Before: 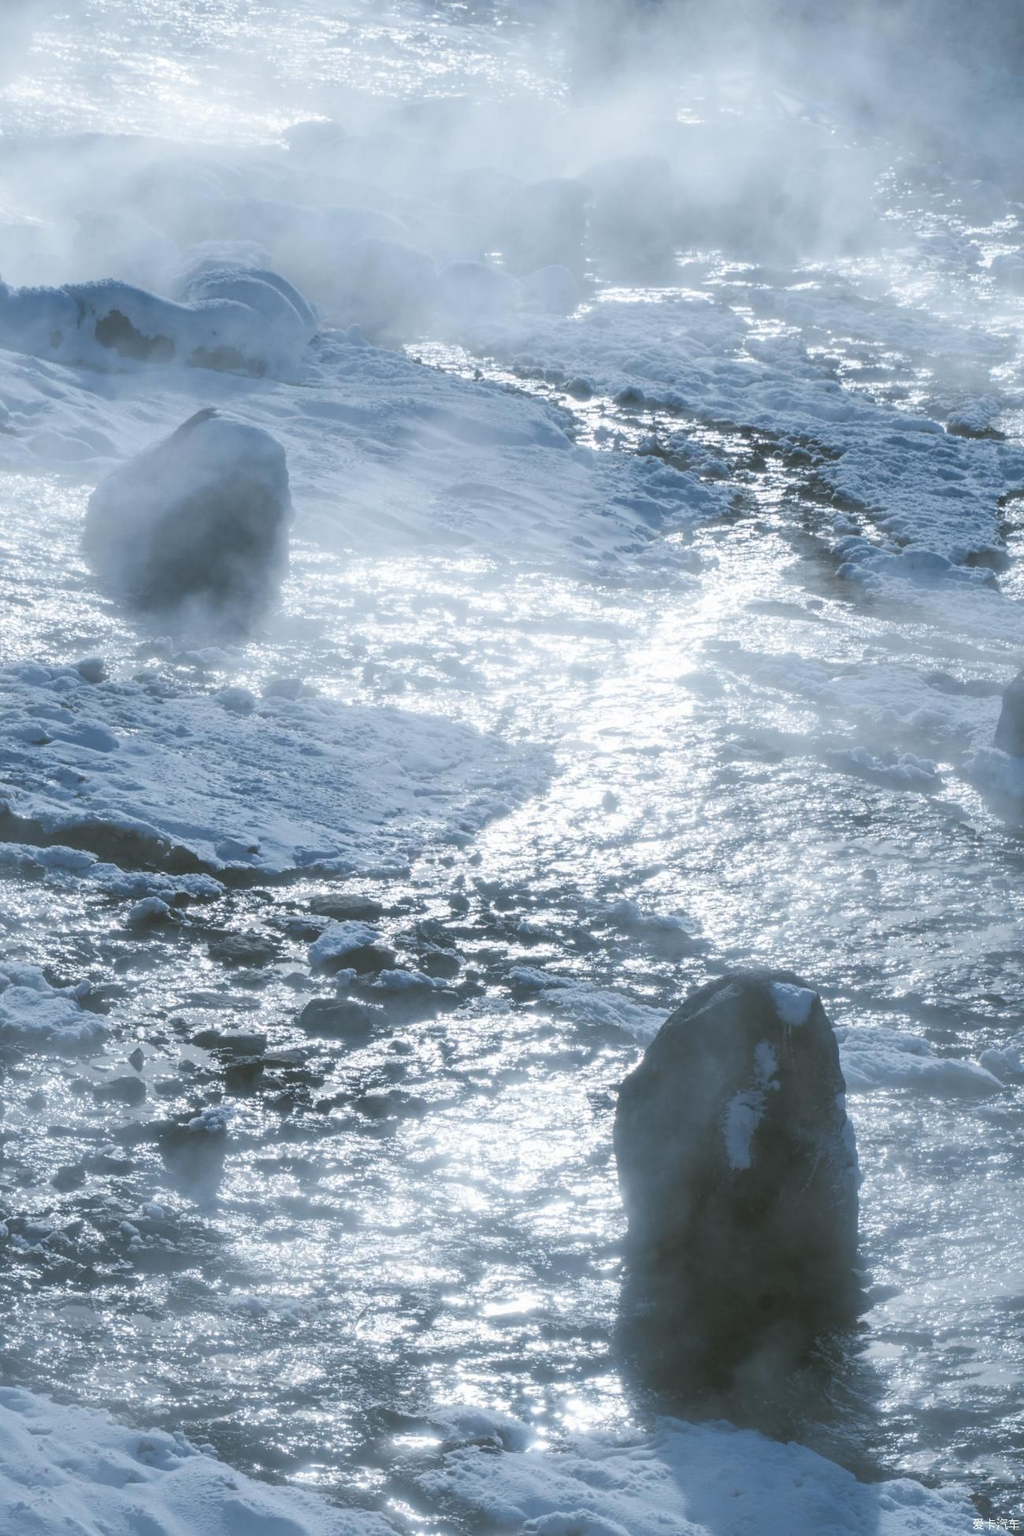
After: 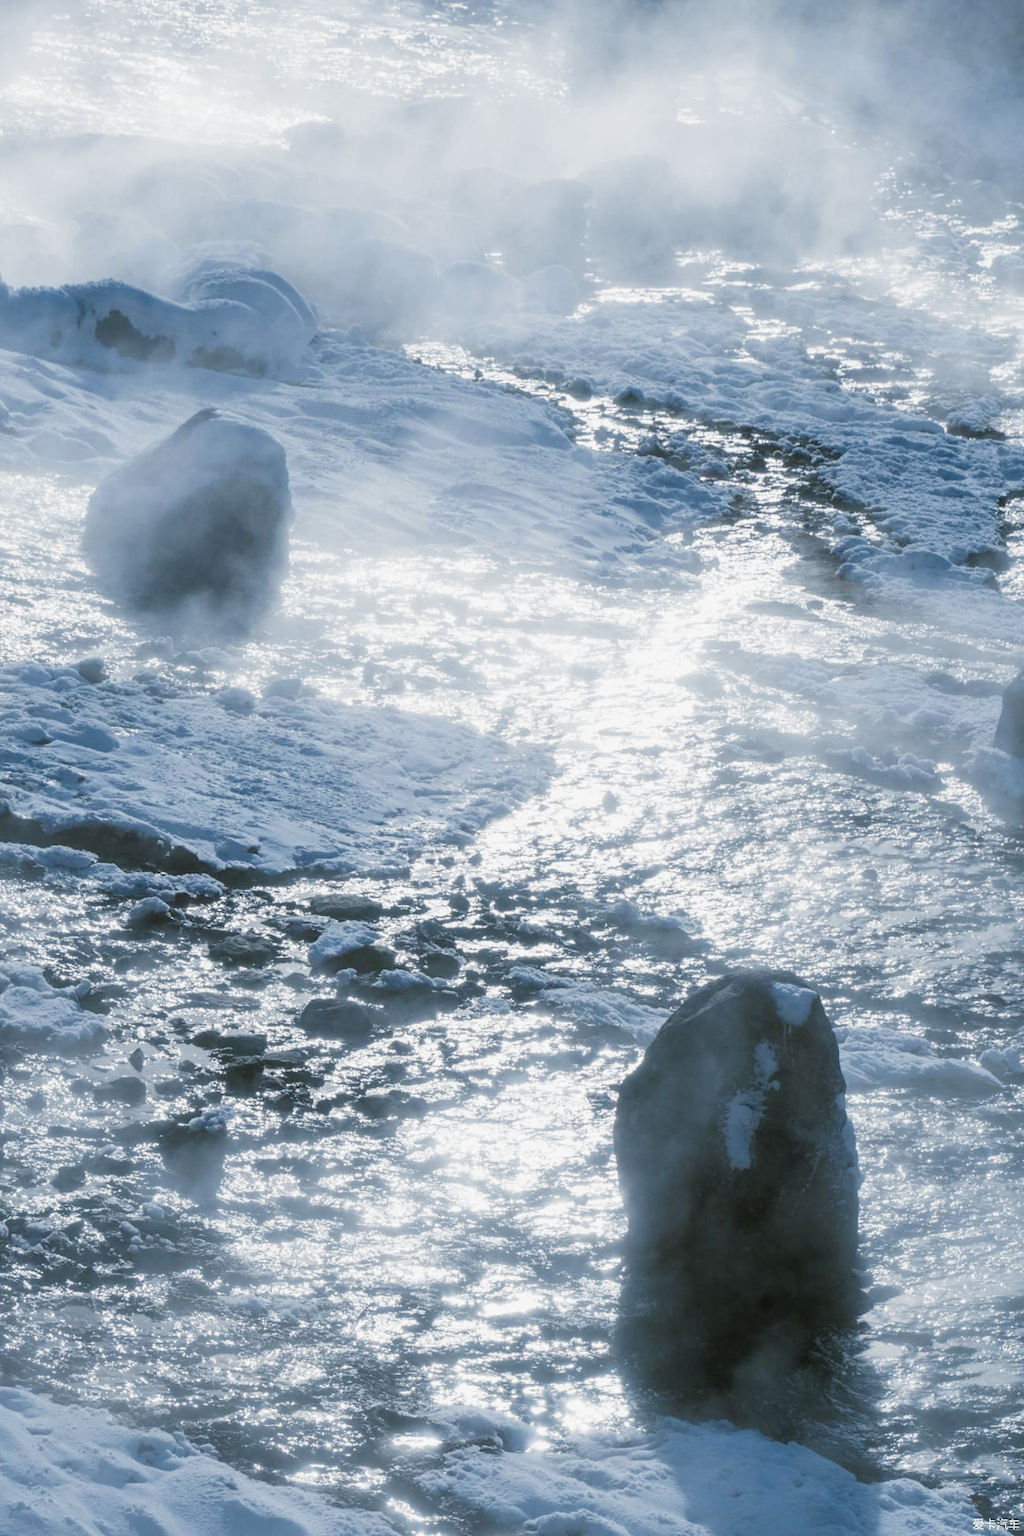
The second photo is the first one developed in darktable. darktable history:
filmic rgb: black relative exposure -4.9 EV, white relative exposure 2.84 EV, hardness 3.71, preserve chrominance no, color science v4 (2020), contrast in shadows soft
